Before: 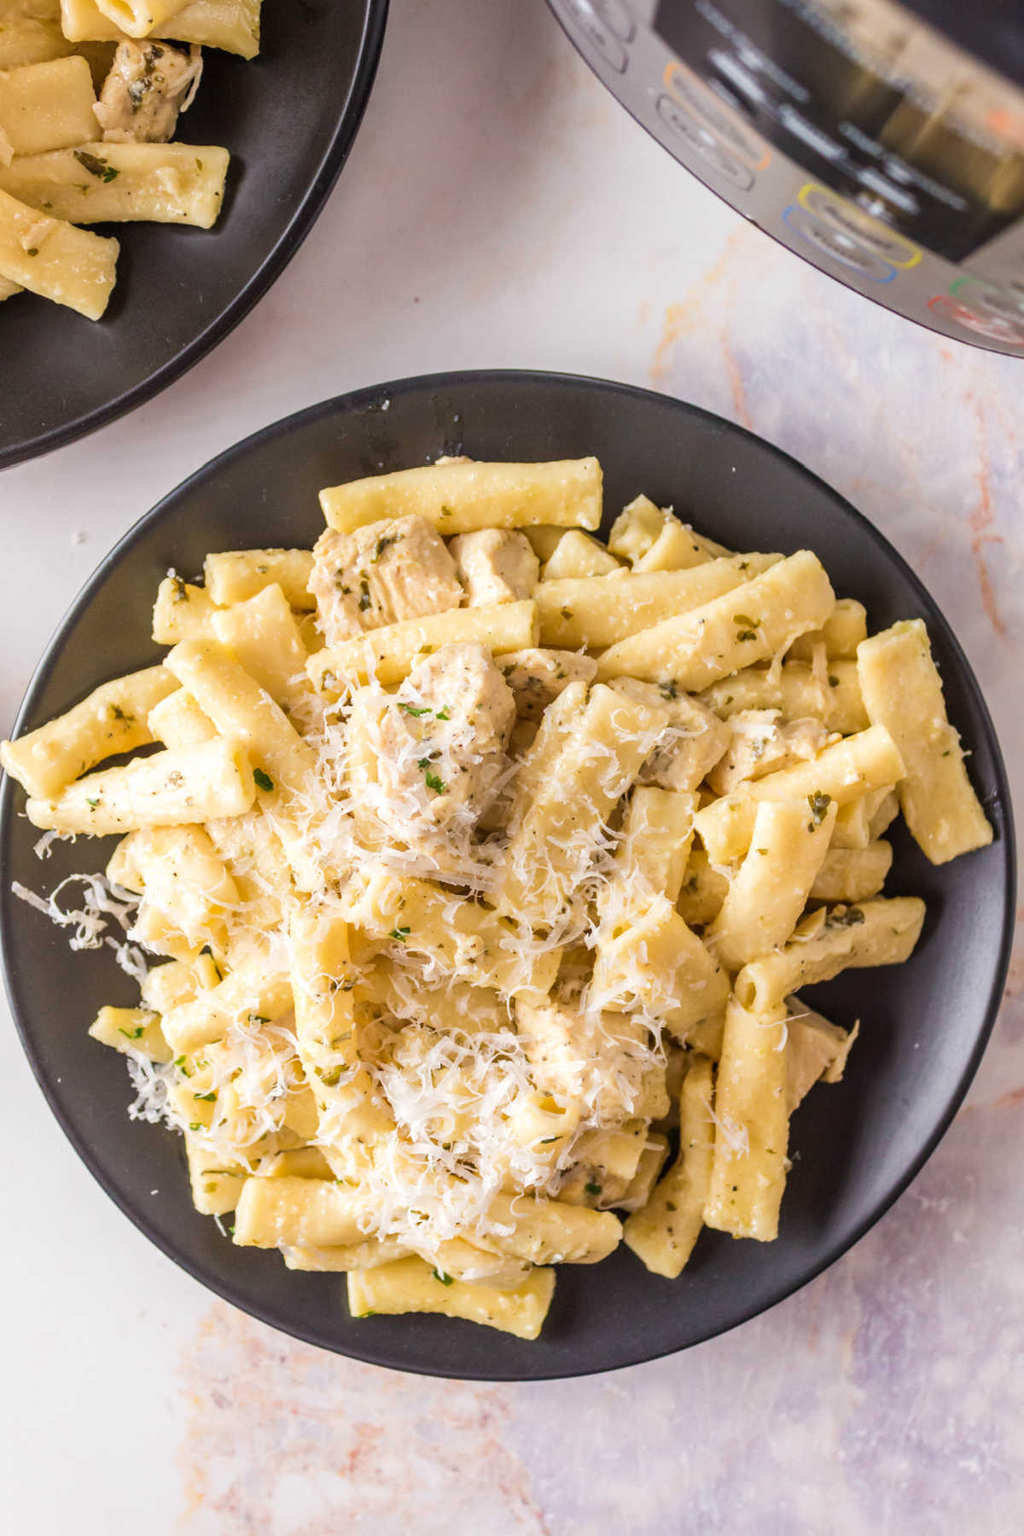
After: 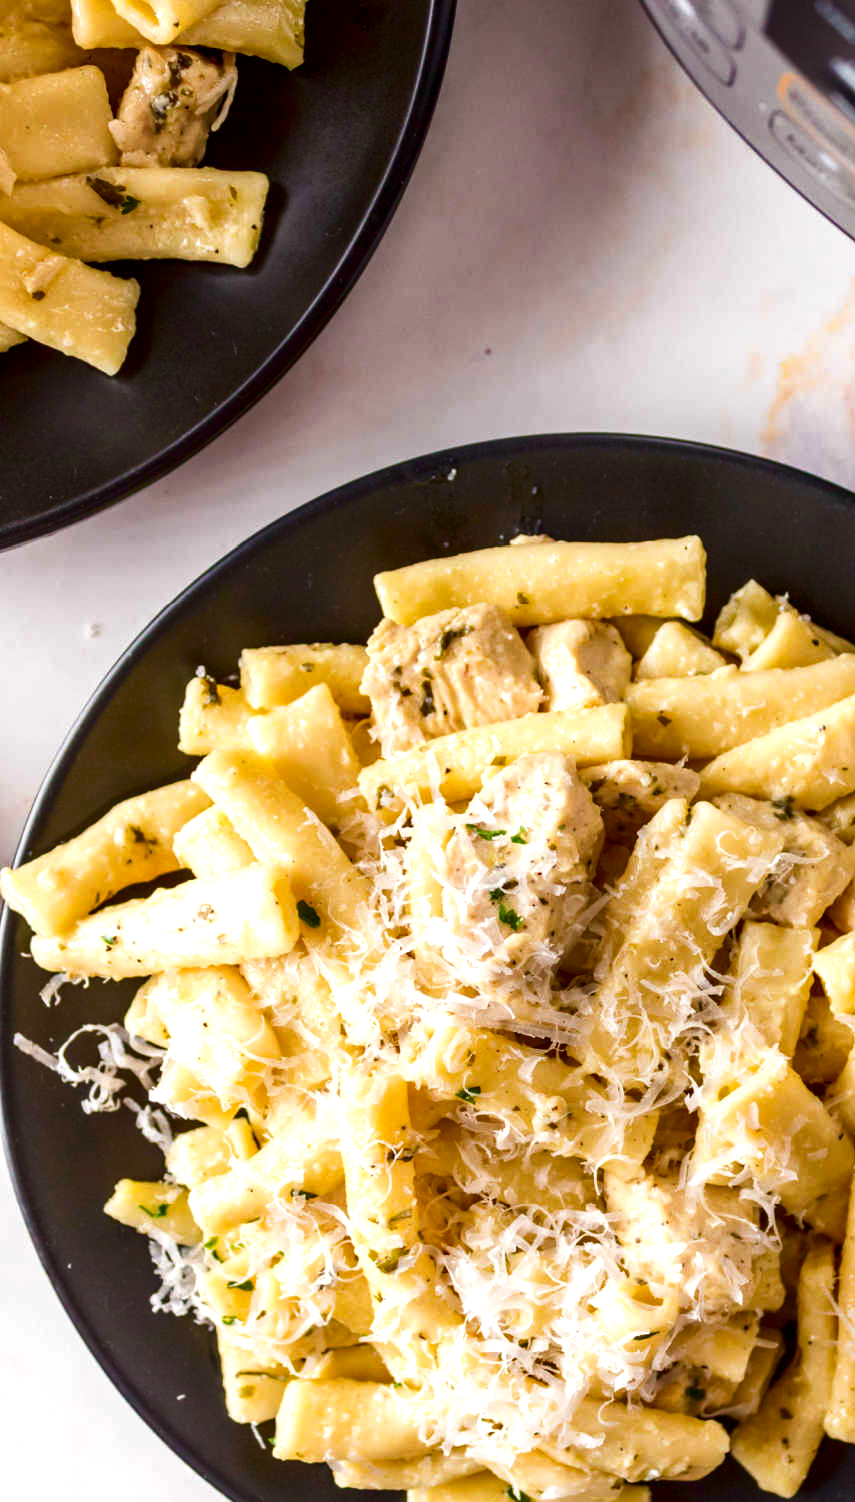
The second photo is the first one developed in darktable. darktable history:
exposure: black level correction 0.005, exposure 0.286 EV, compensate highlight preservation false
contrast brightness saturation: contrast 0.098, brightness -0.278, saturation 0.142
crop: right 28.69%, bottom 16.544%
